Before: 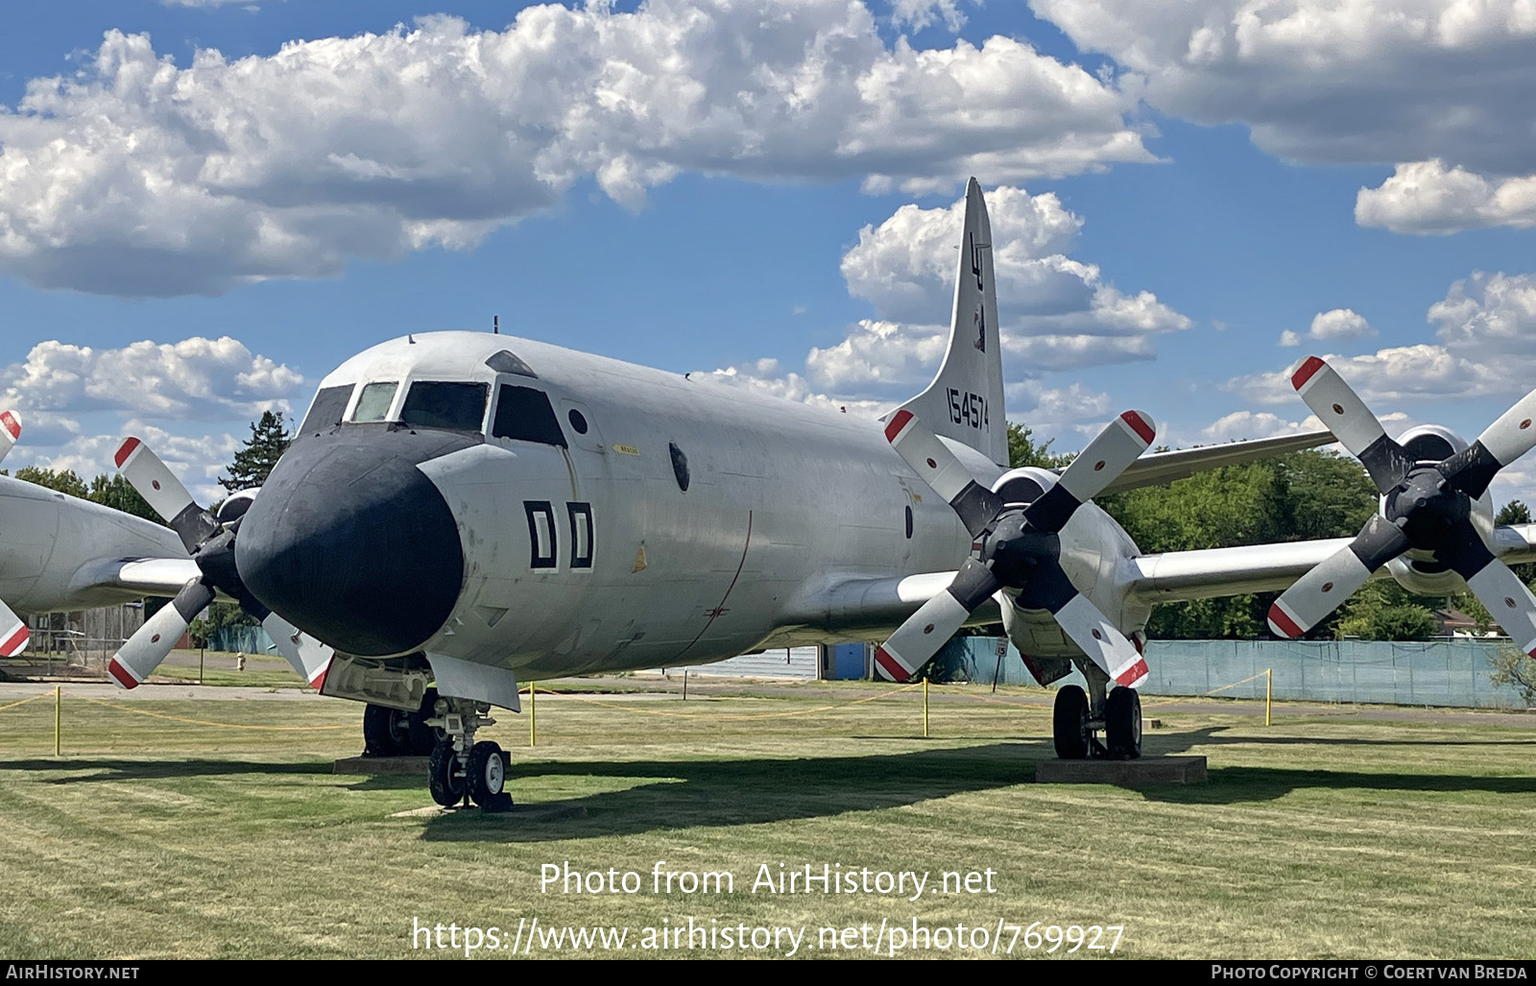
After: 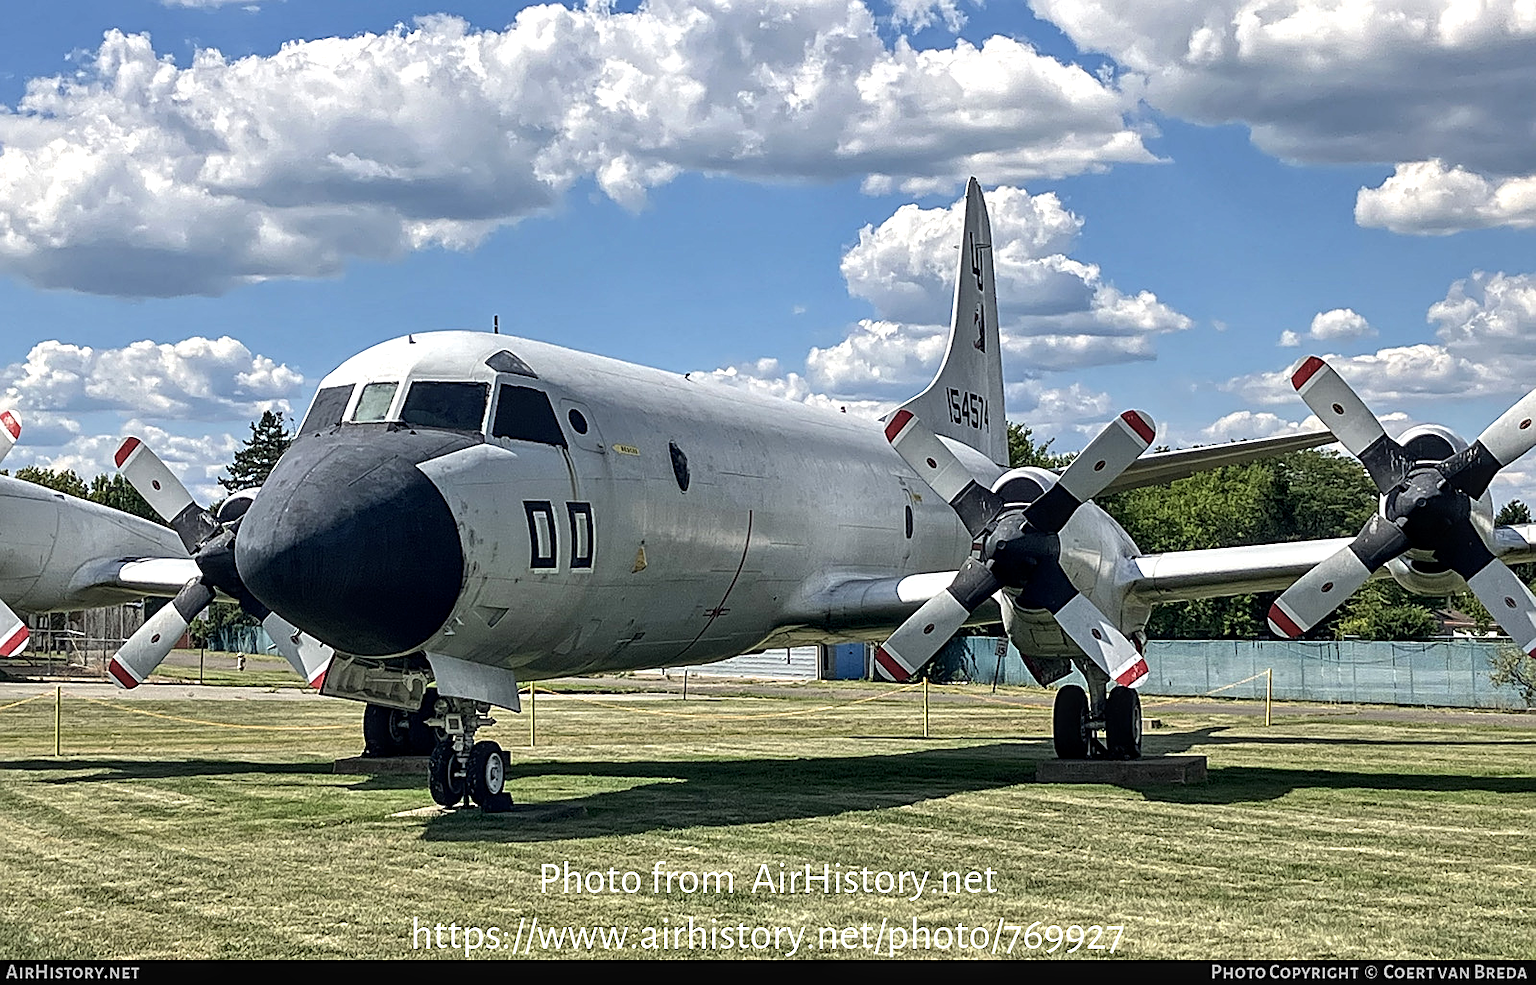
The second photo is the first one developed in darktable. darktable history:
sharpen: amount 0.59
tone equalizer: -8 EV -0.416 EV, -7 EV -0.361 EV, -6 EV -0.348 EV, -5 EV -0.204 EV, -3 EV 0.212 EV, -2 EV 0.314 EV, -1 EV 0.373 EV, +0 EV 0.411 EV, edges refinement/feathering 500, mask exposure compensation -1.57 EV, preserve details no
local contrast: on, module defaults
